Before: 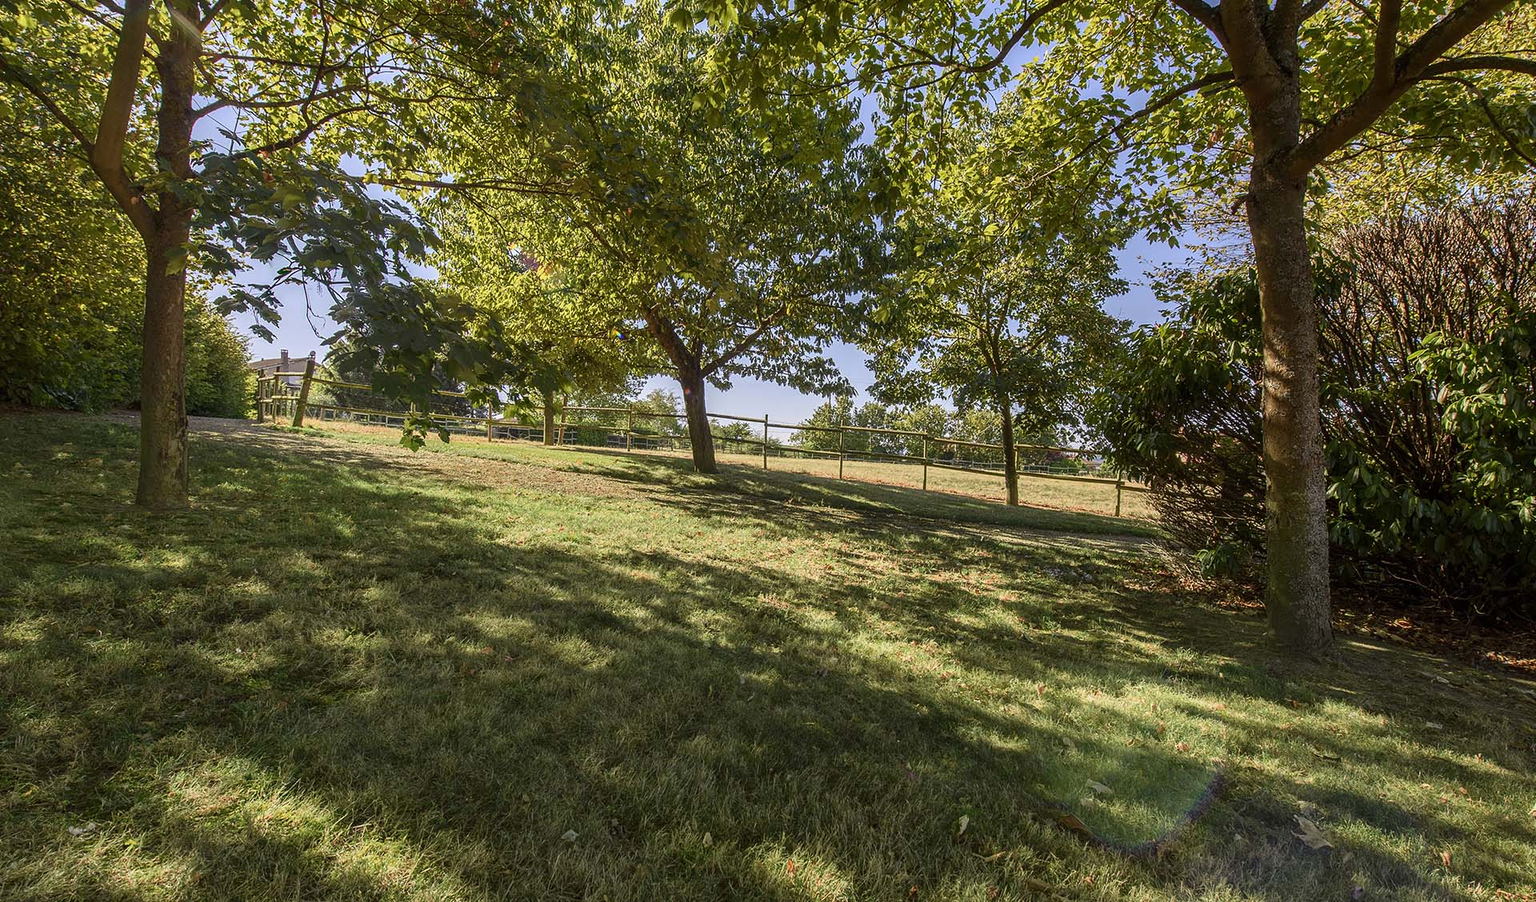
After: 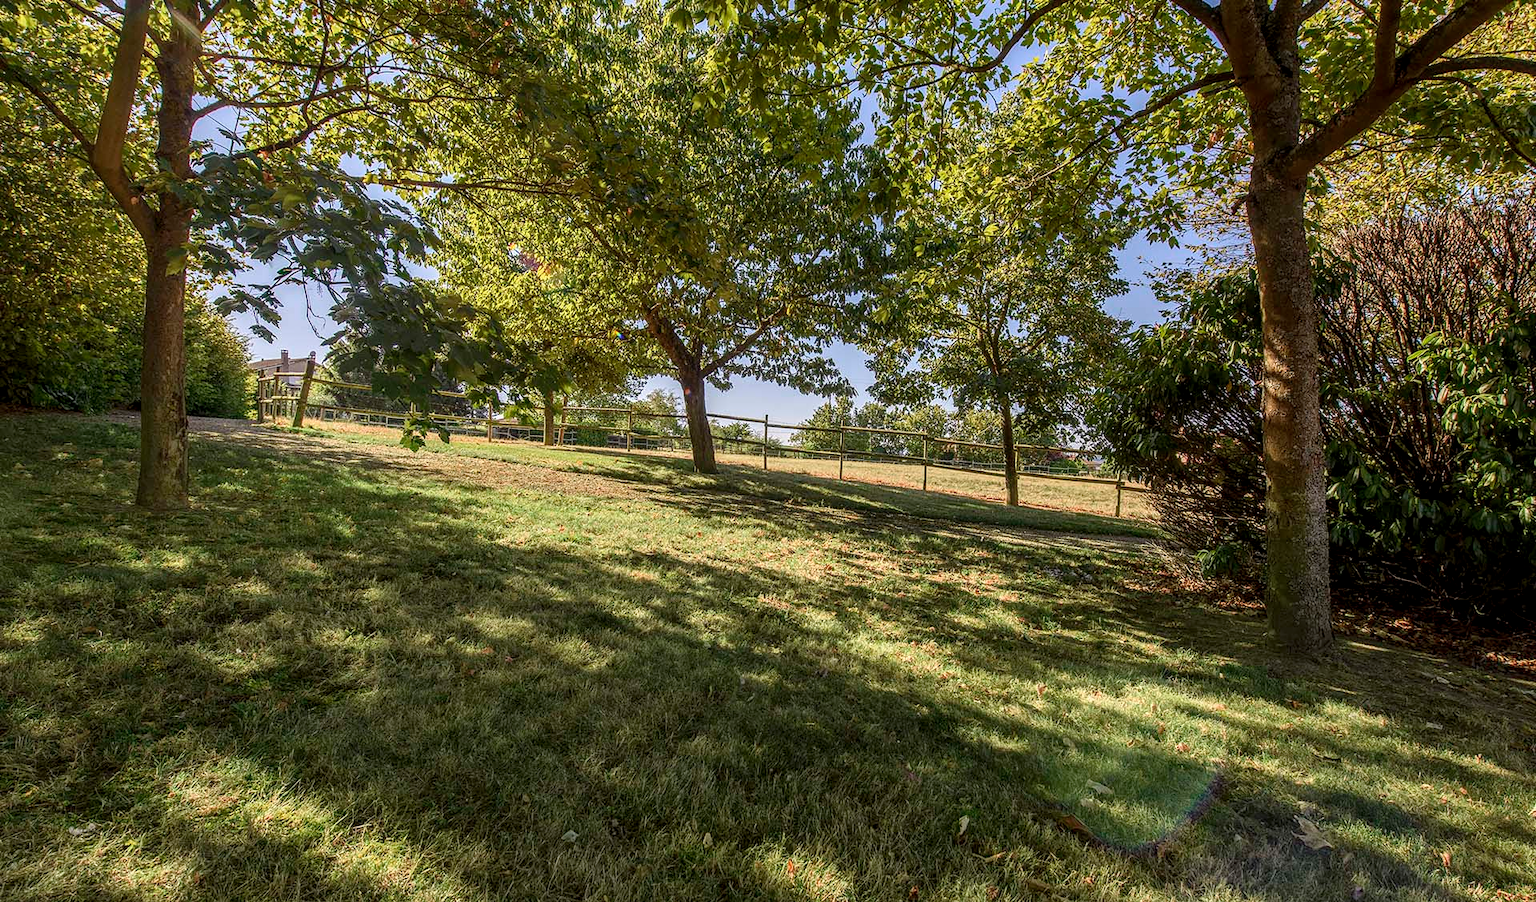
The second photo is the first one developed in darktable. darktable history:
local contrast: on, module defaults
color balance: on, module defaults
